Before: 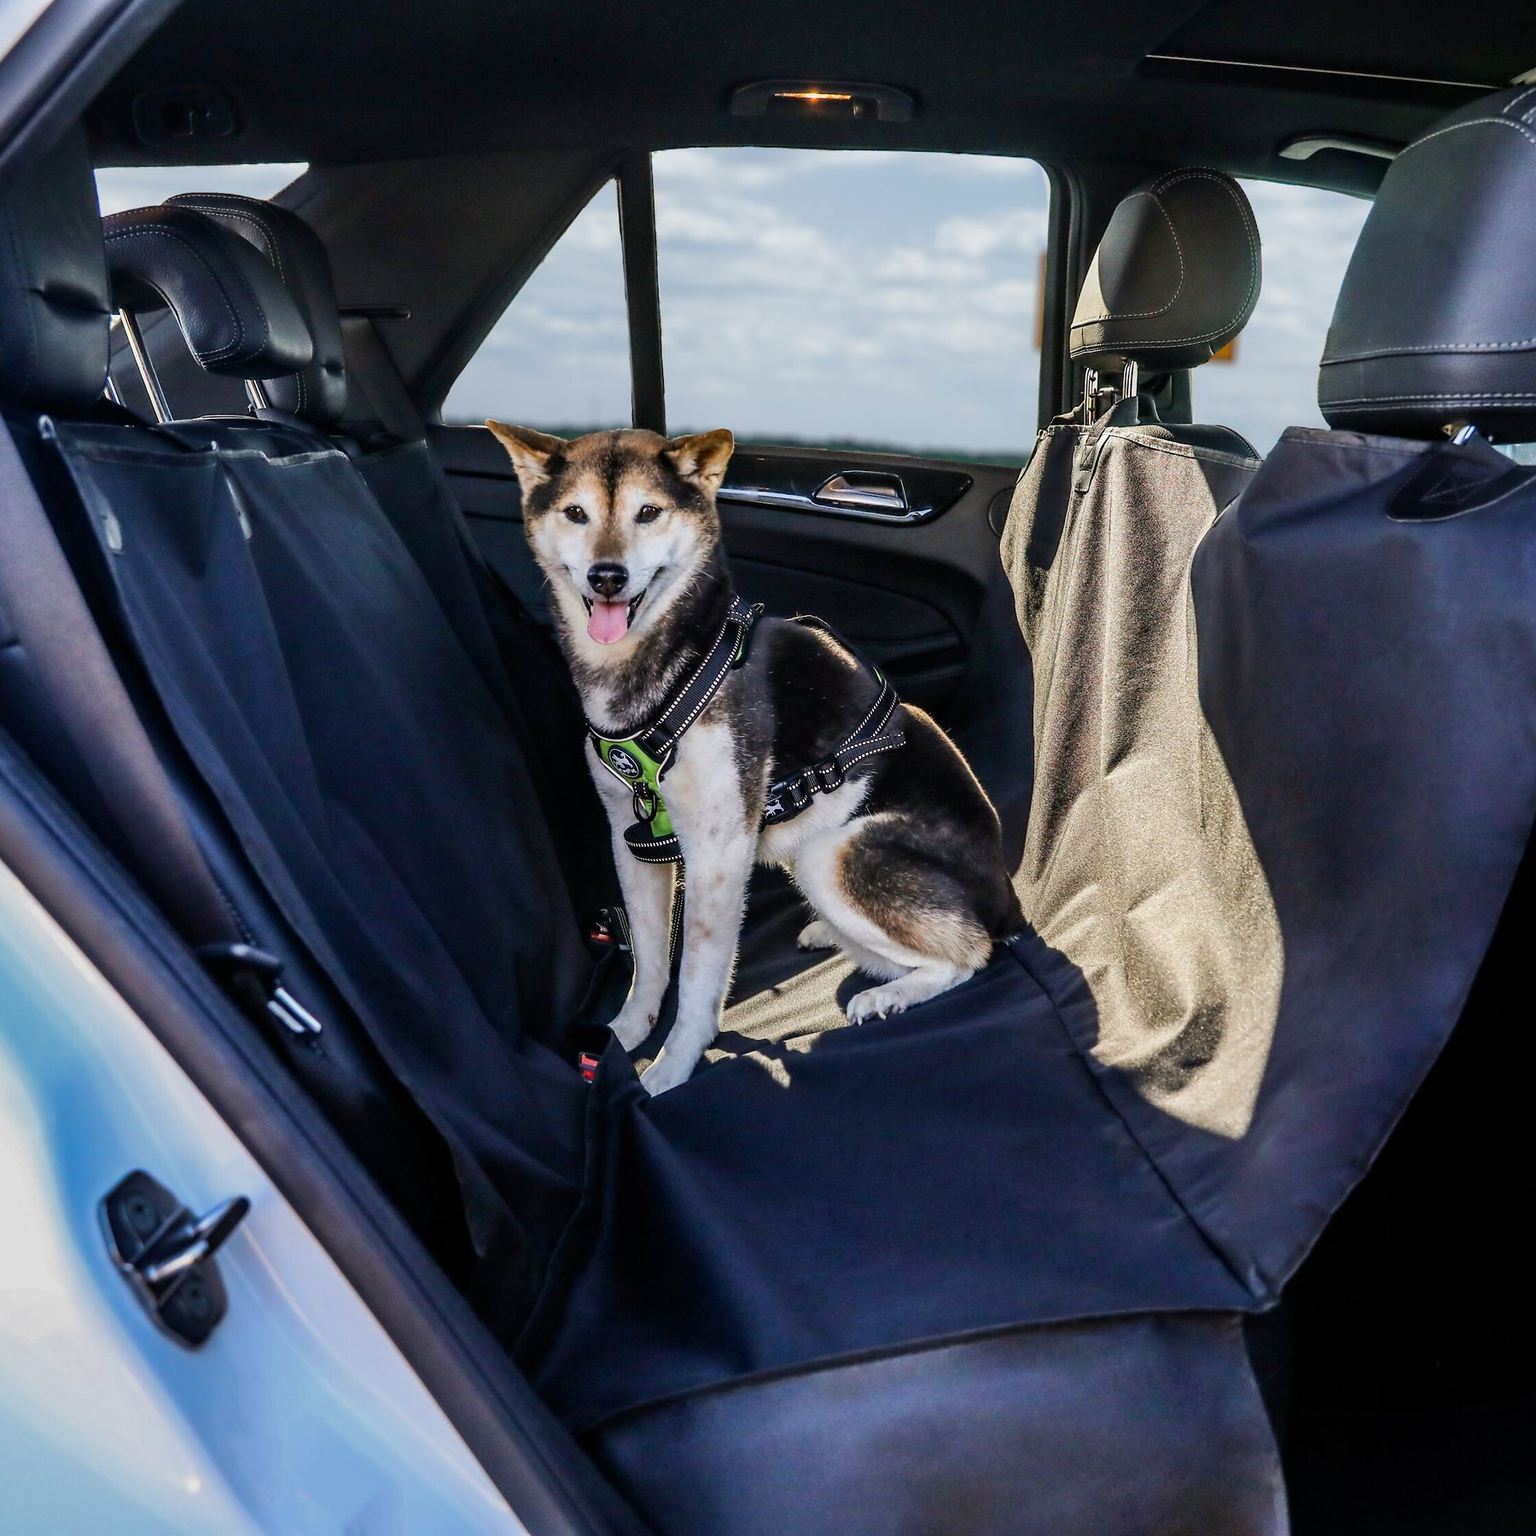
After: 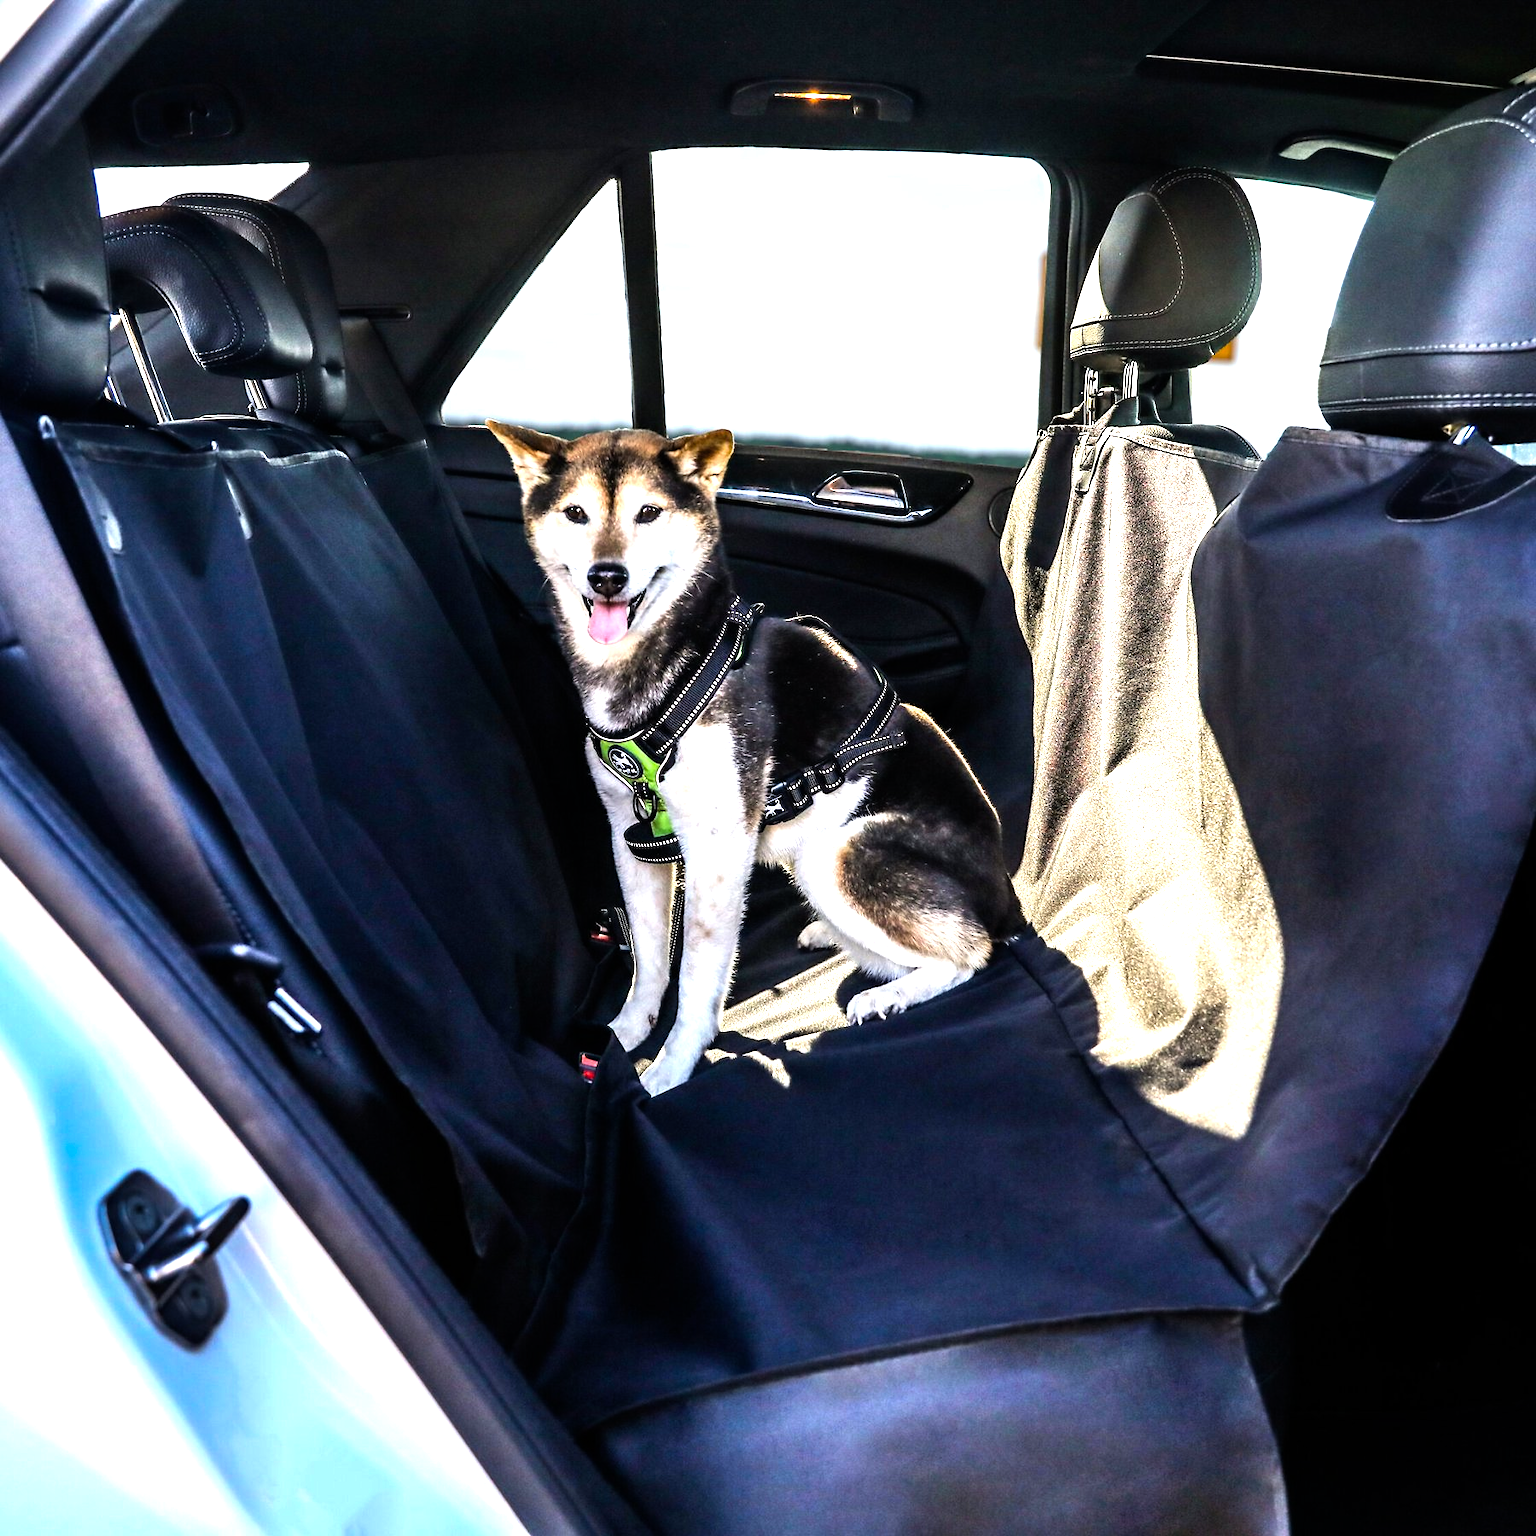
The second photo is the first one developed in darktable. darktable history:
color balance rgb: shadows lift › luminance -10%, power › luminance -9%, linear chroma grading › global chroma 10%, global vibrance 10%, contrast 15%, saturation formula JzAzBz (2021)
exposure: black level correction 0, exposure 1 EV, compensate exposure bias true, compensate highlight preservation false
